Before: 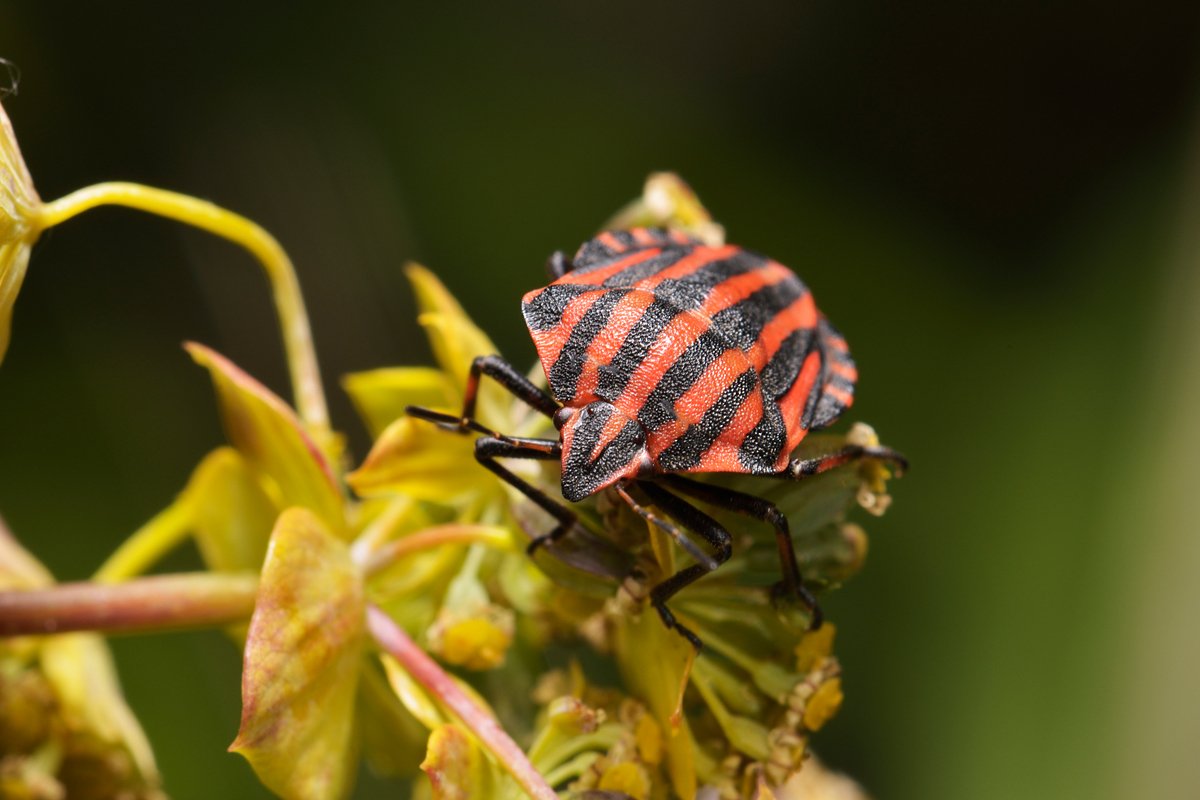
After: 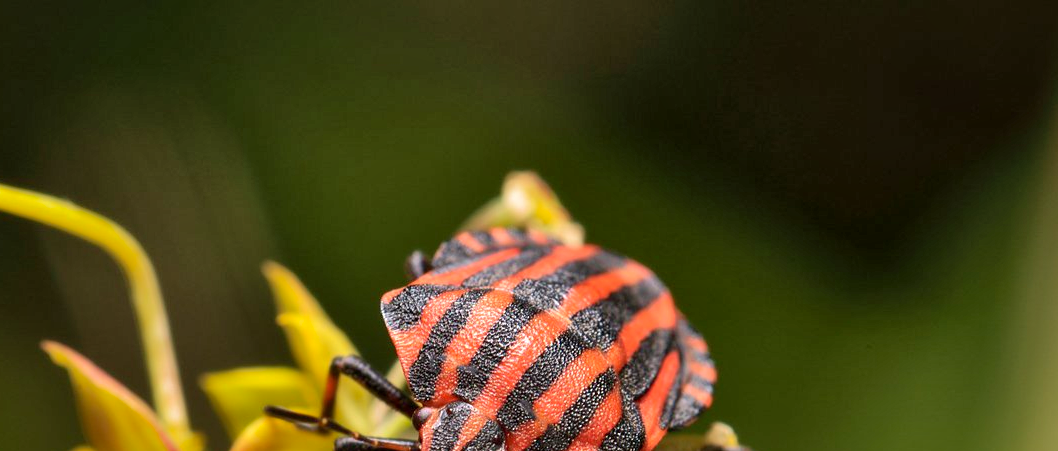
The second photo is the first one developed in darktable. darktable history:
crop and rotate: left 11.777%, bottom 43.558%
contrast brightness saturation: contrast 0.099, brightness 0.029, saturation 0.091
local contrast: mode bilateral grid, contrast 19, coarseness 51, detail 161%, midtone range 0.2
shadows and highlights: on, module defaults
velvia: on, module defaults
